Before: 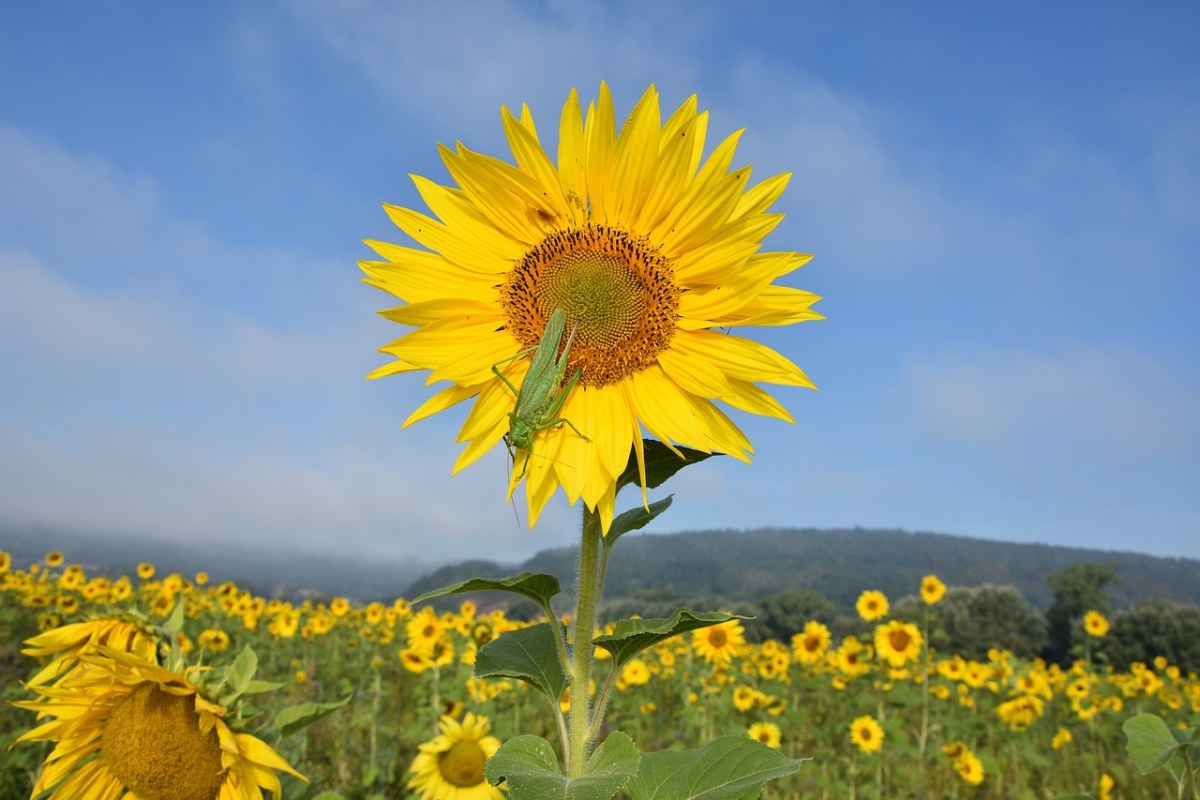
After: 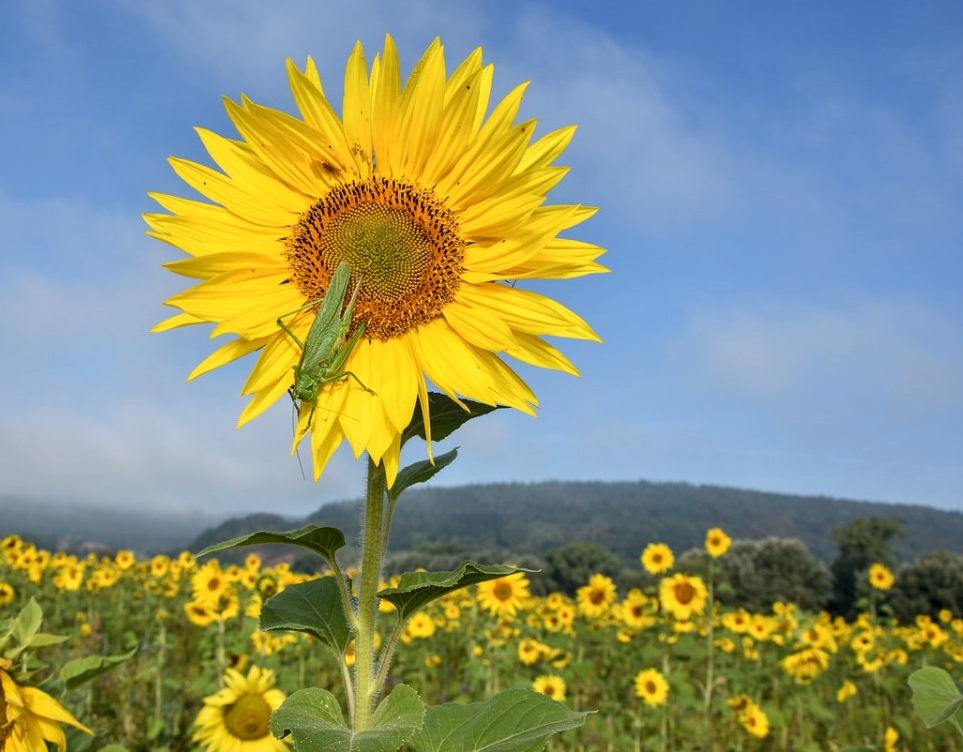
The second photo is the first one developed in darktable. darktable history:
local contrast: detail 130%
crop and rotate: left 17.961%, top 5.991%, right 1.739%
